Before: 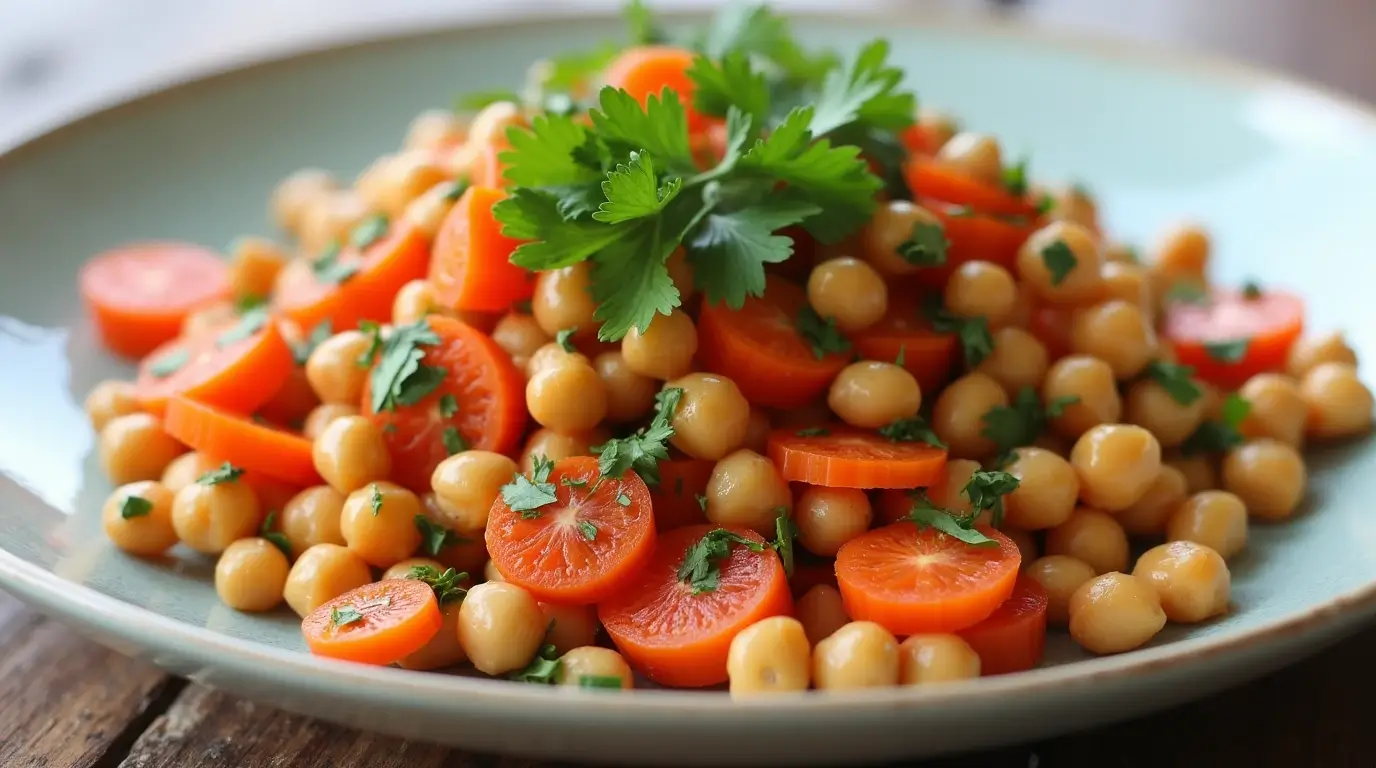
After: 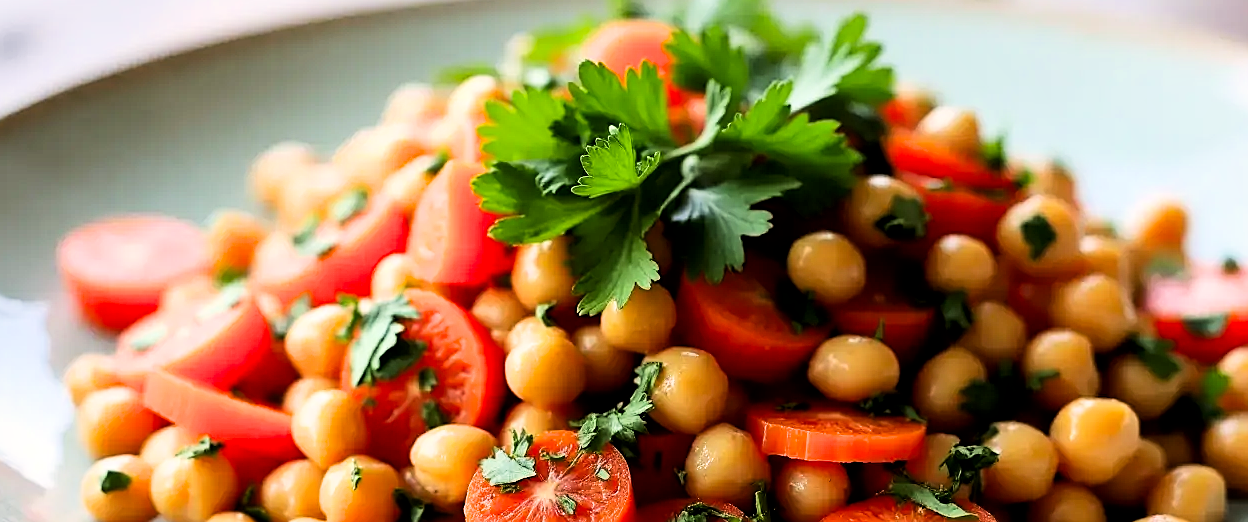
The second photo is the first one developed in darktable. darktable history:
crop: left 1.58%, top 3.457%, right 7.661%, bottom 28.499%
tone equalizer: -8 EV -0.728 EV, -7 EV -0.699 EV, -6 EV -0.597 EV, -5 EV -0.382 EV, -3 EV 0.385 EV, -2 EV 0.6 EV, -1 EV 0.693 EV, +0 EV 0.74 EV, edges refinement/feathering 500, mask exposure compensation -1.57 EV, preserve details no
color correction: highlights a* 3.39, highlights b* 1.81, saturation 1.16
exposure: black level correction 0.001, compensate highlight preservation false
sharpen: on, module defaults
local contrast: mode bilateral grid, contrast 20, coarseness 50, detail 130%, midtone range 0.2
filmic rgb: middle gray luminance 12.83%, black relative exposure -10.2 EV, white relative exposure 3.47 EV, target black luminance 0%, hardness 5.75, latitude 45.17%, contrast 1.219, highlights saturation mix 6.07%, shadows ↔ highlights balance 26.64%, iterations of high-quality reconstruction 0
